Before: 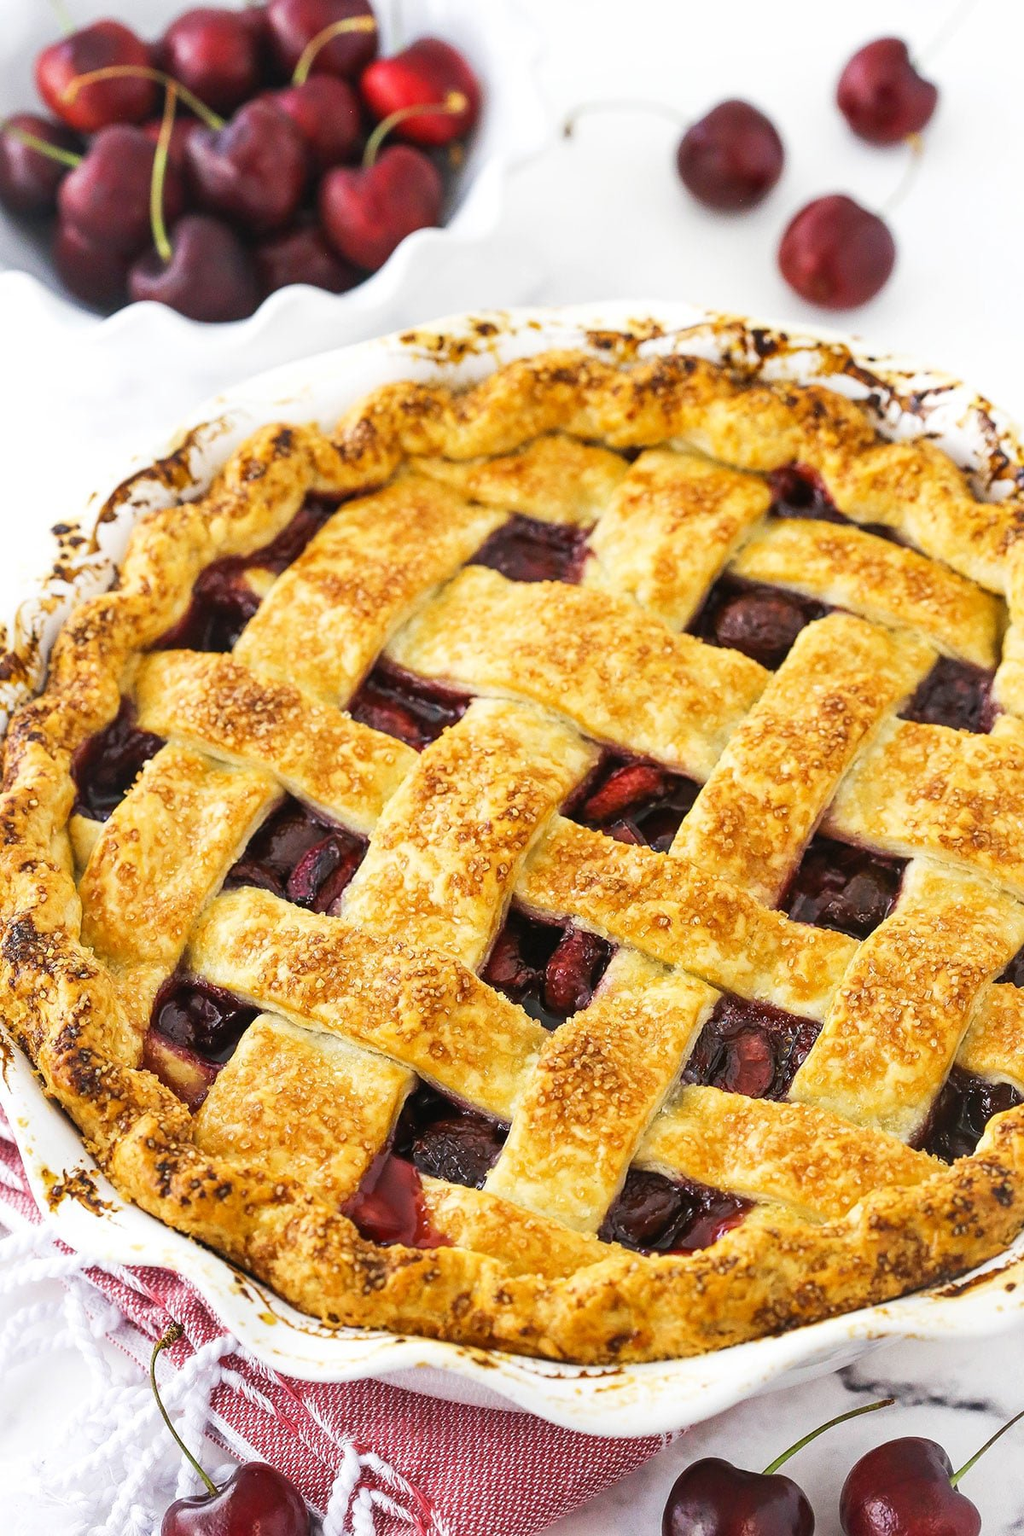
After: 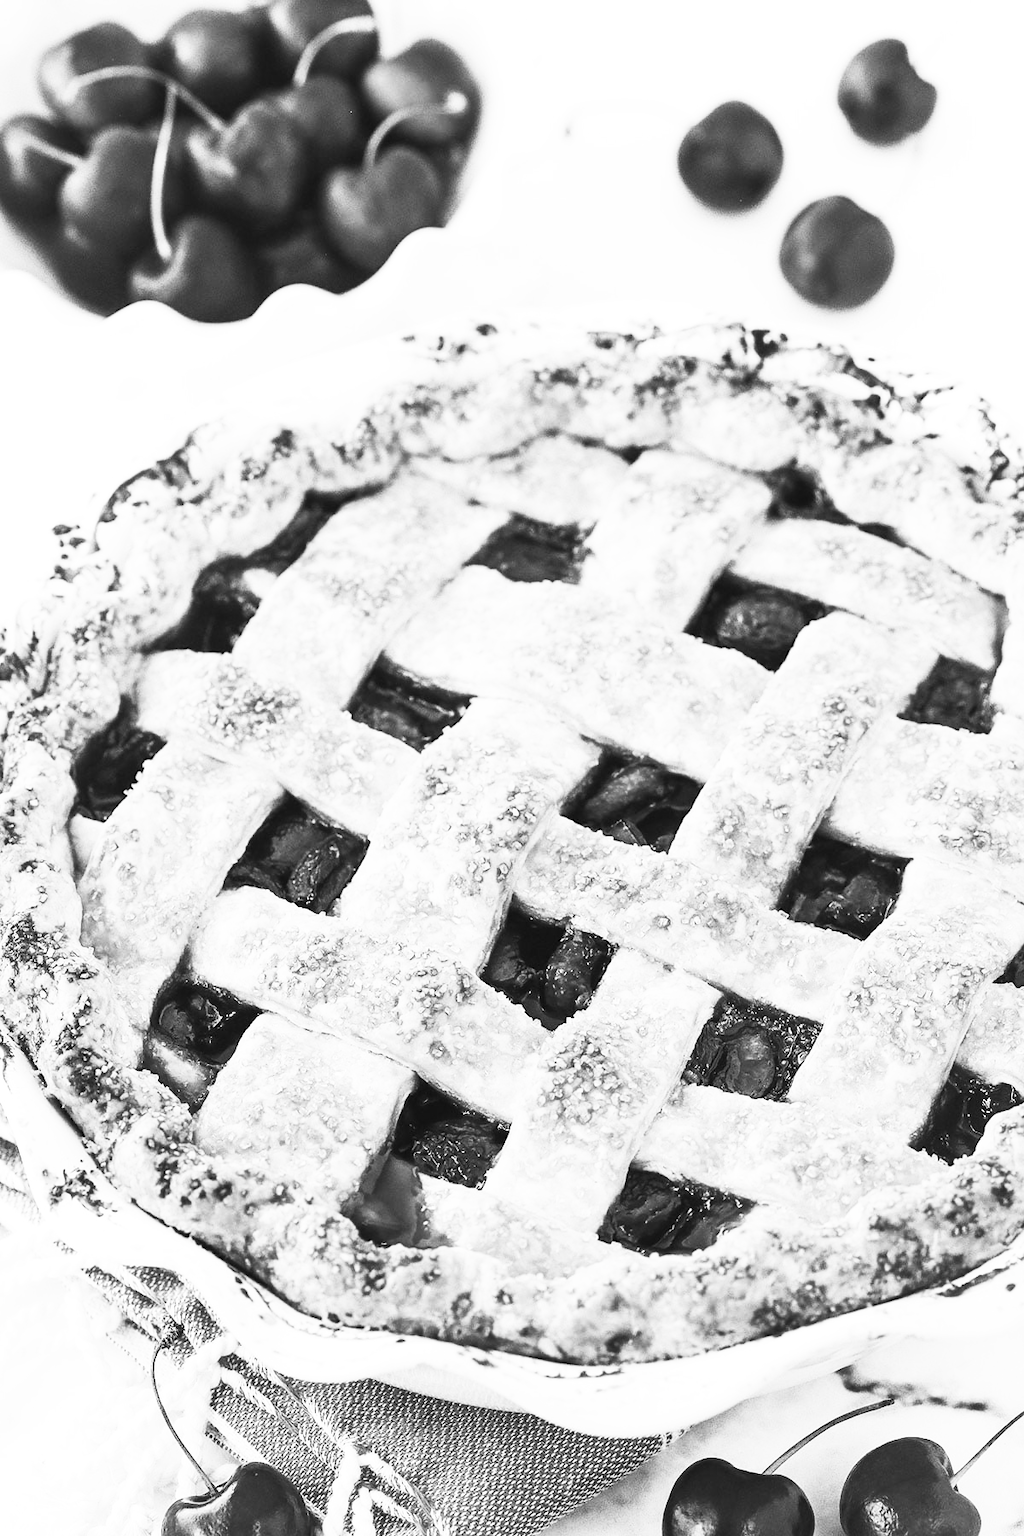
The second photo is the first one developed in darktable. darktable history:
contrast brightness saturation: contrast 0.539, brightness 0.454, saturation -1
